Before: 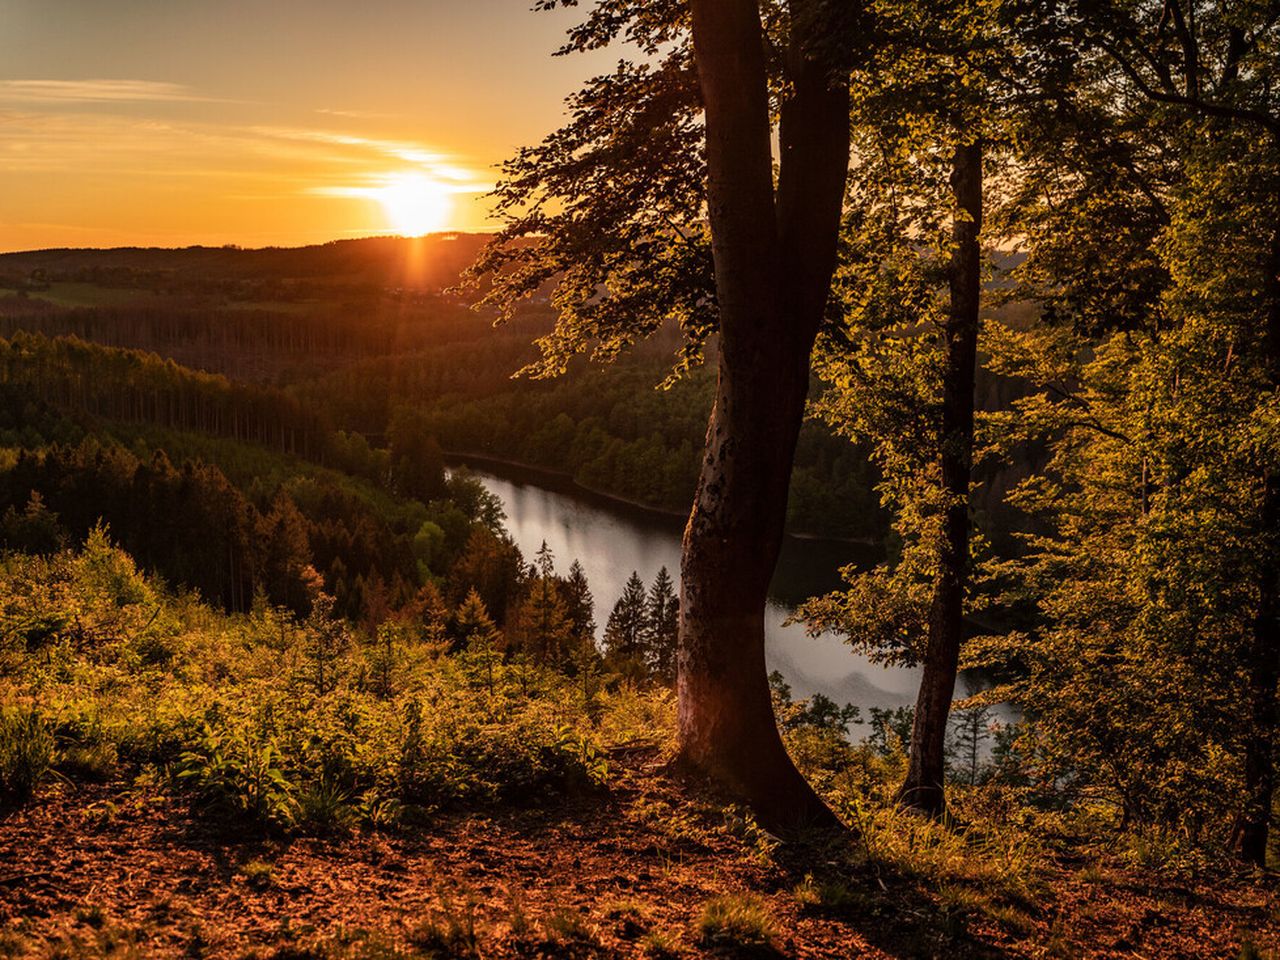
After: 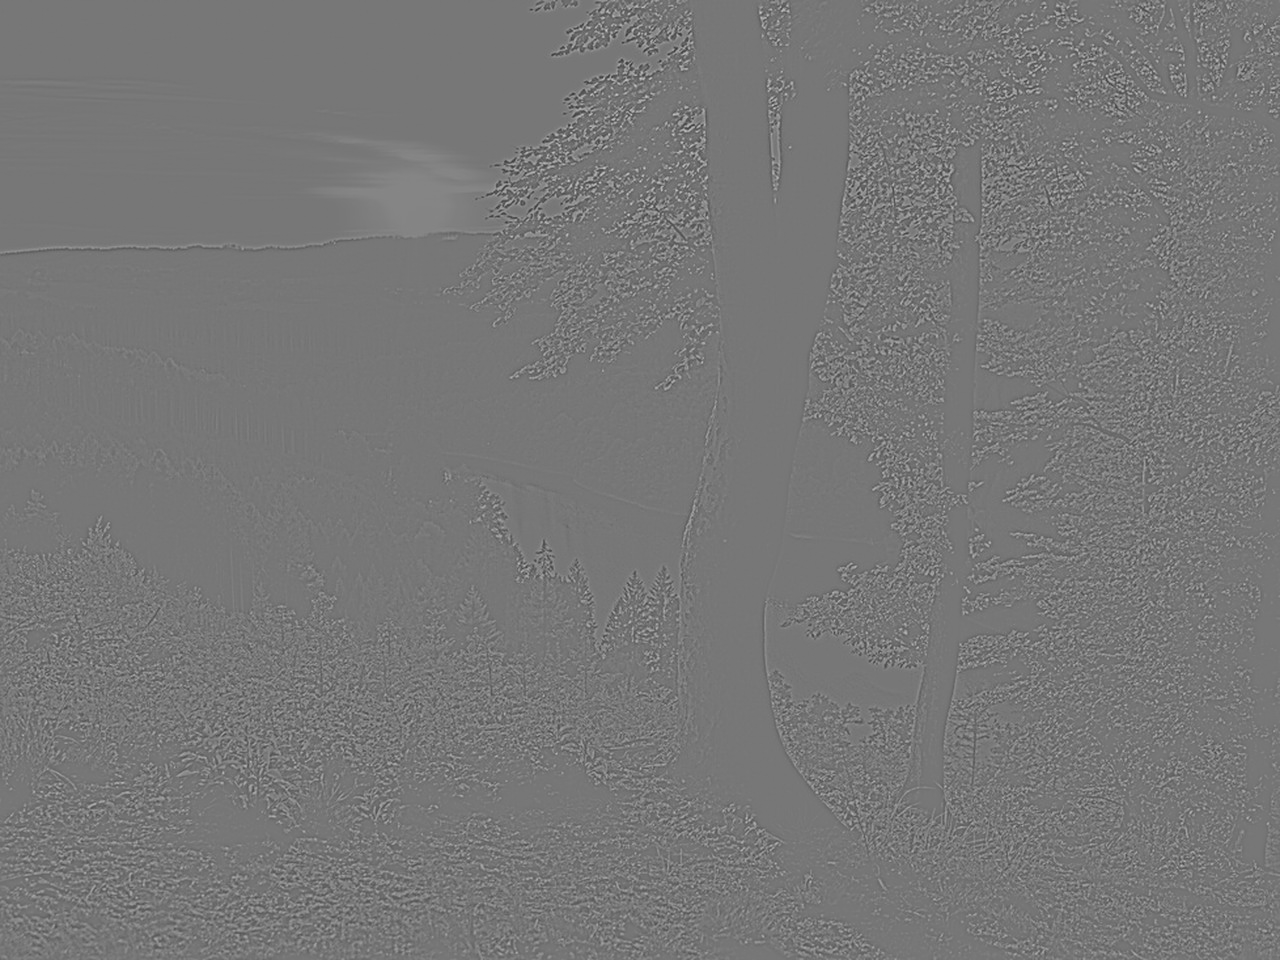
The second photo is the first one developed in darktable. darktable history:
exposure: black level correction 0, exposure 0.7 EV, compensate exposure bias true, compensate highlight preservation false
highpass: sharpness 6%, contrast boost 7.63%
sharpen: on, module defaults
